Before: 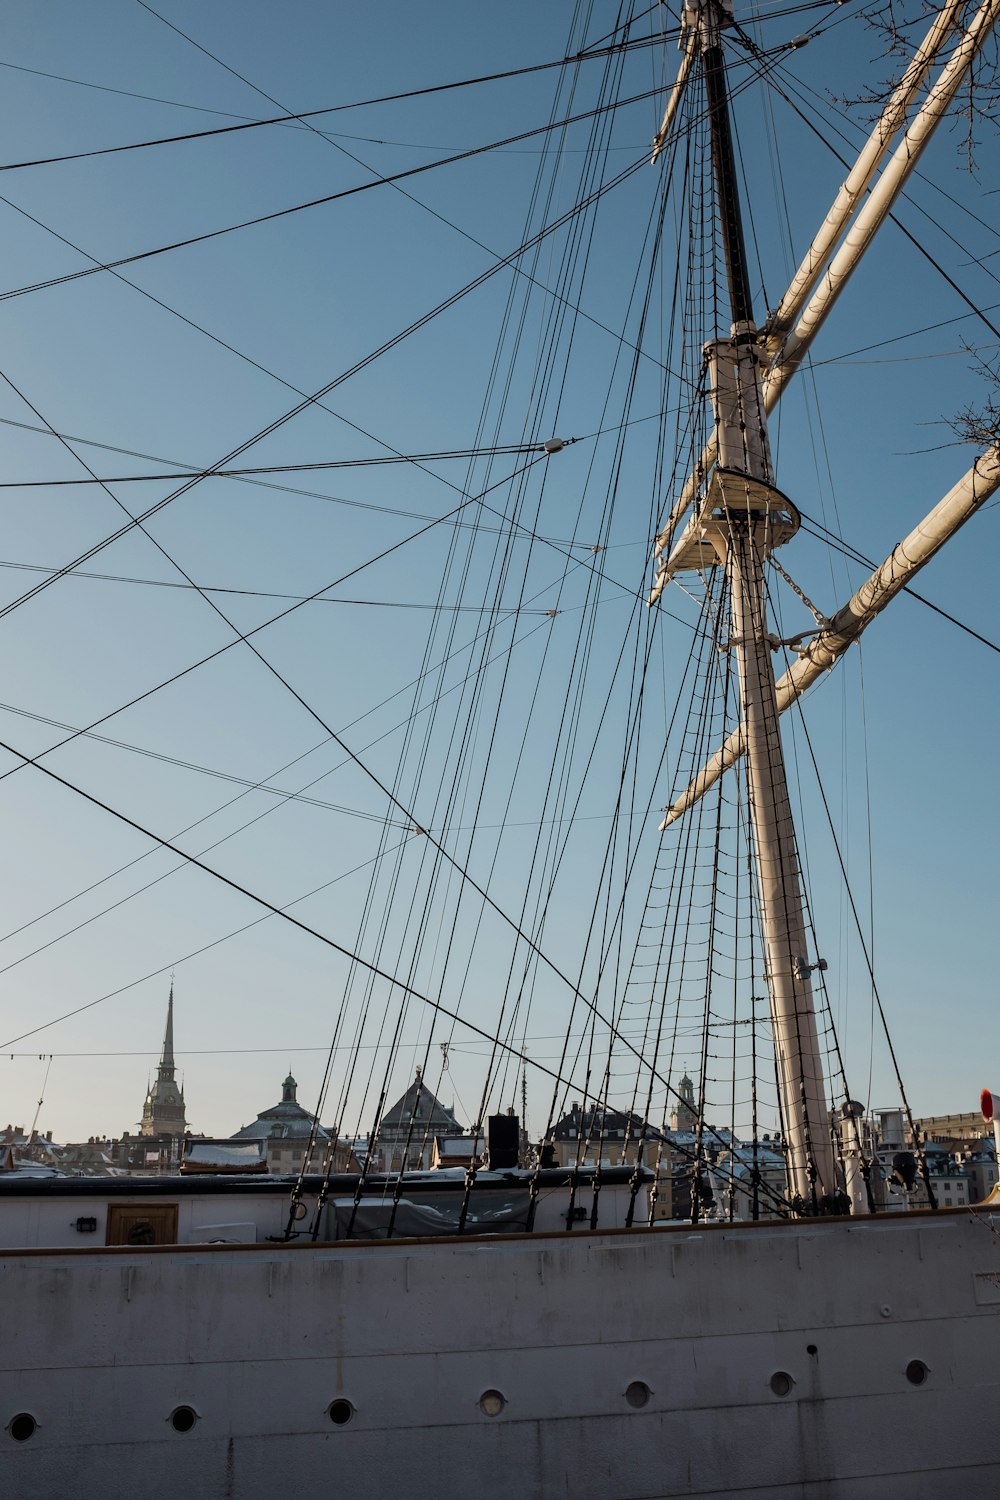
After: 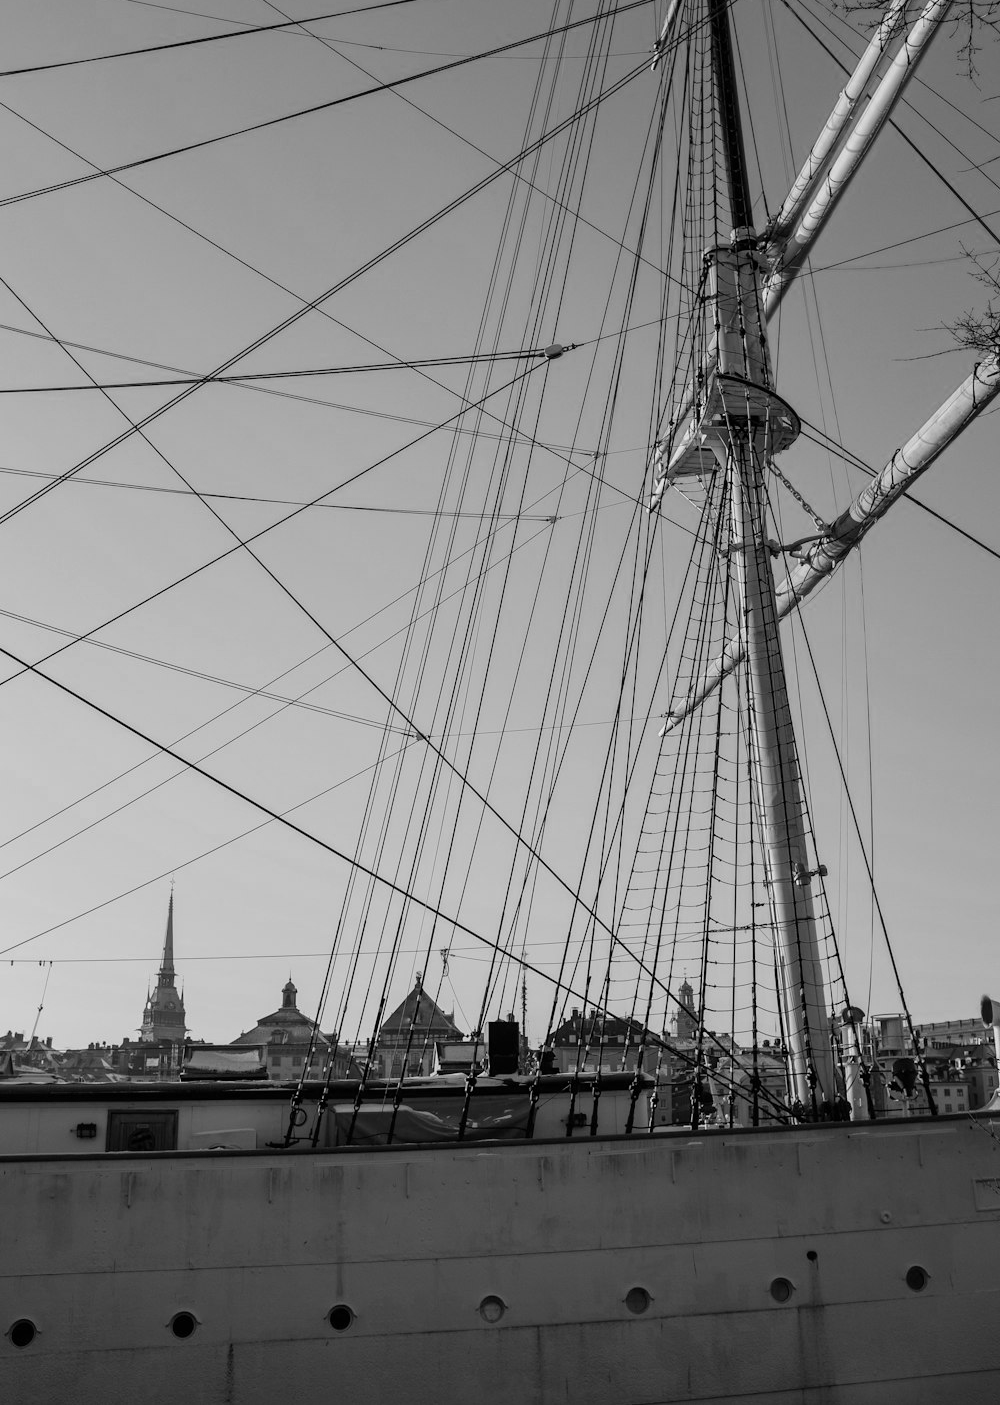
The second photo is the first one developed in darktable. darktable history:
crop and rotate: top 6.306%
color calibration: output gray [0.246, 0.254, 0.501, 0], illuminant custom, x 0.364, y 0.384, temperature 4522.7 K
